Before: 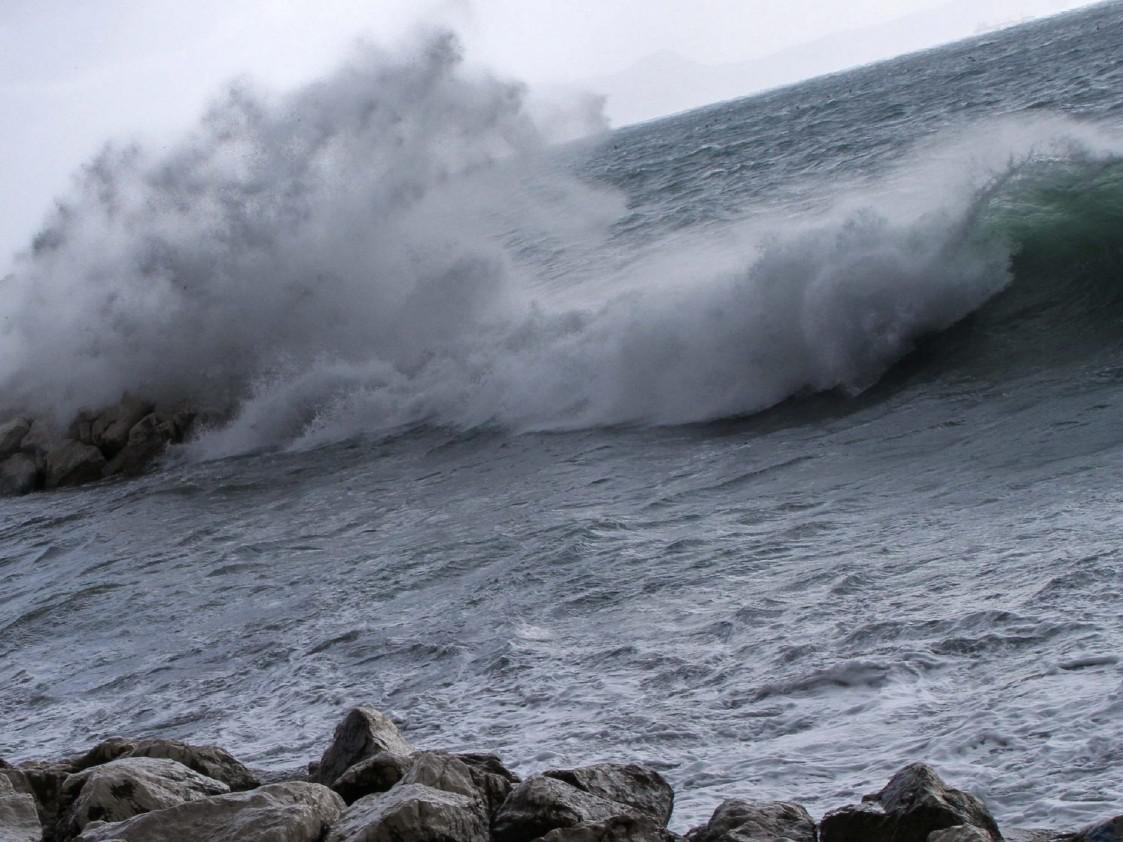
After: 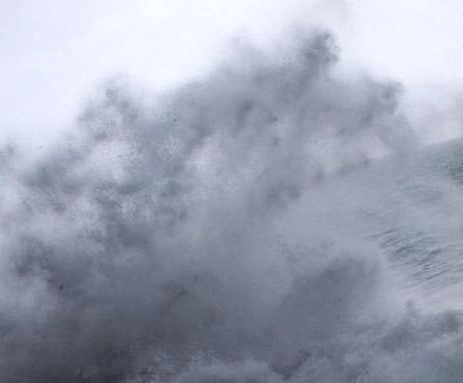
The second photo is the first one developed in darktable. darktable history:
crop and rotate: left 11.078%, top 0.045%, right 47.638%, bottom 54.403%
contrast brightness saturation: contrast 0.074
local contrast: on, module defaults
